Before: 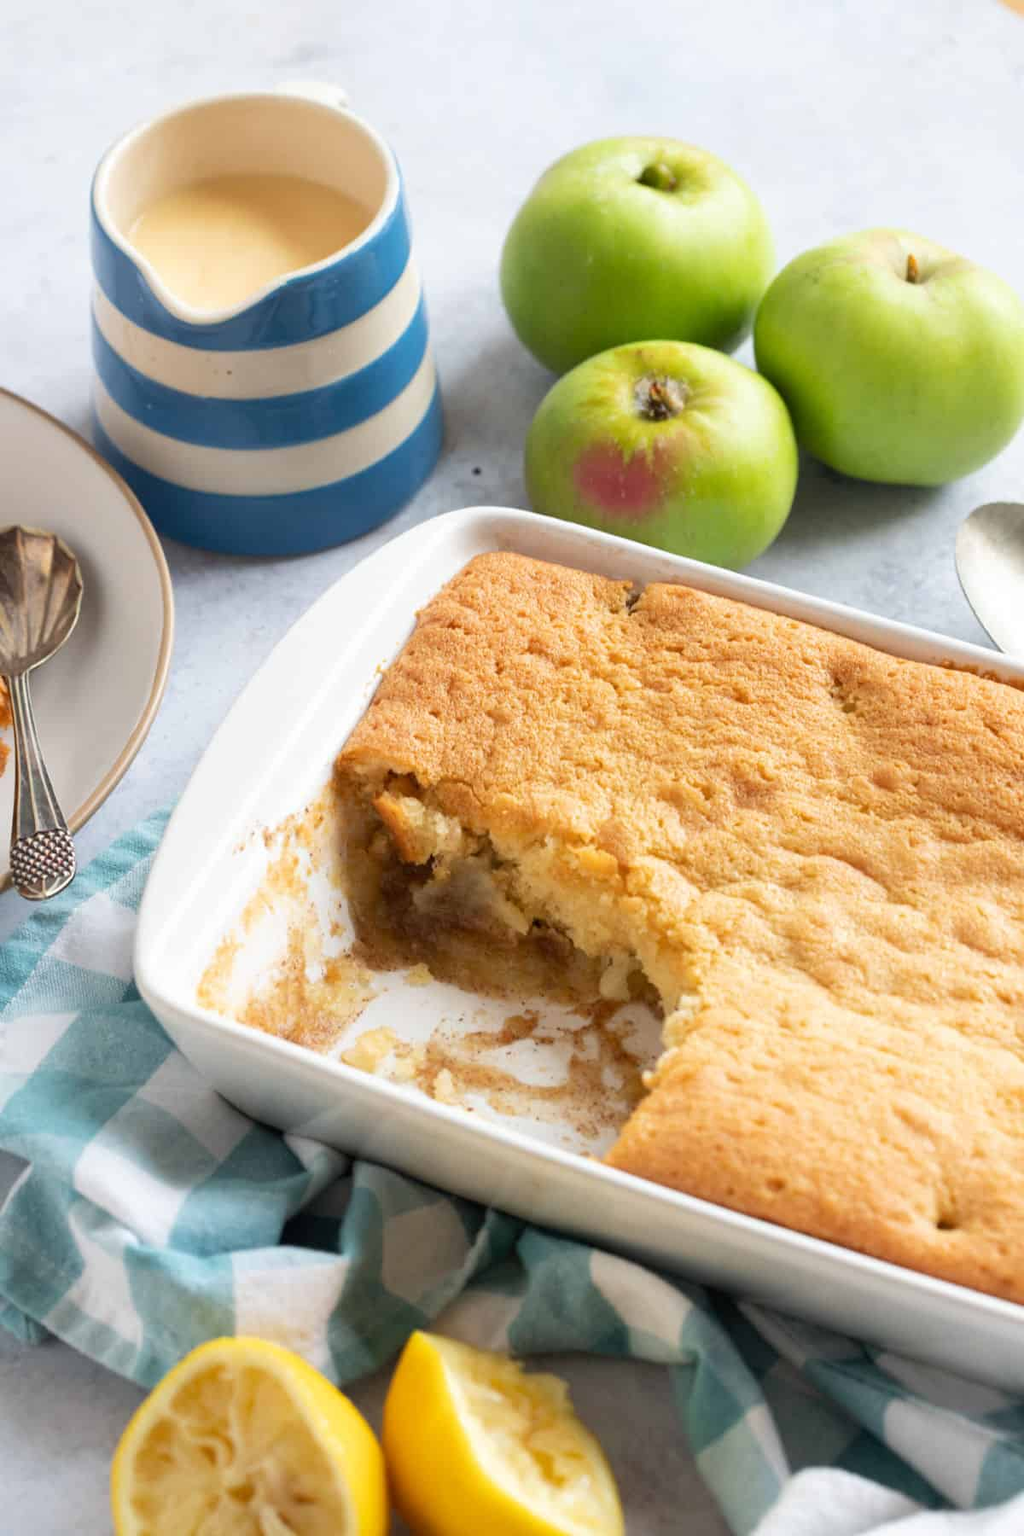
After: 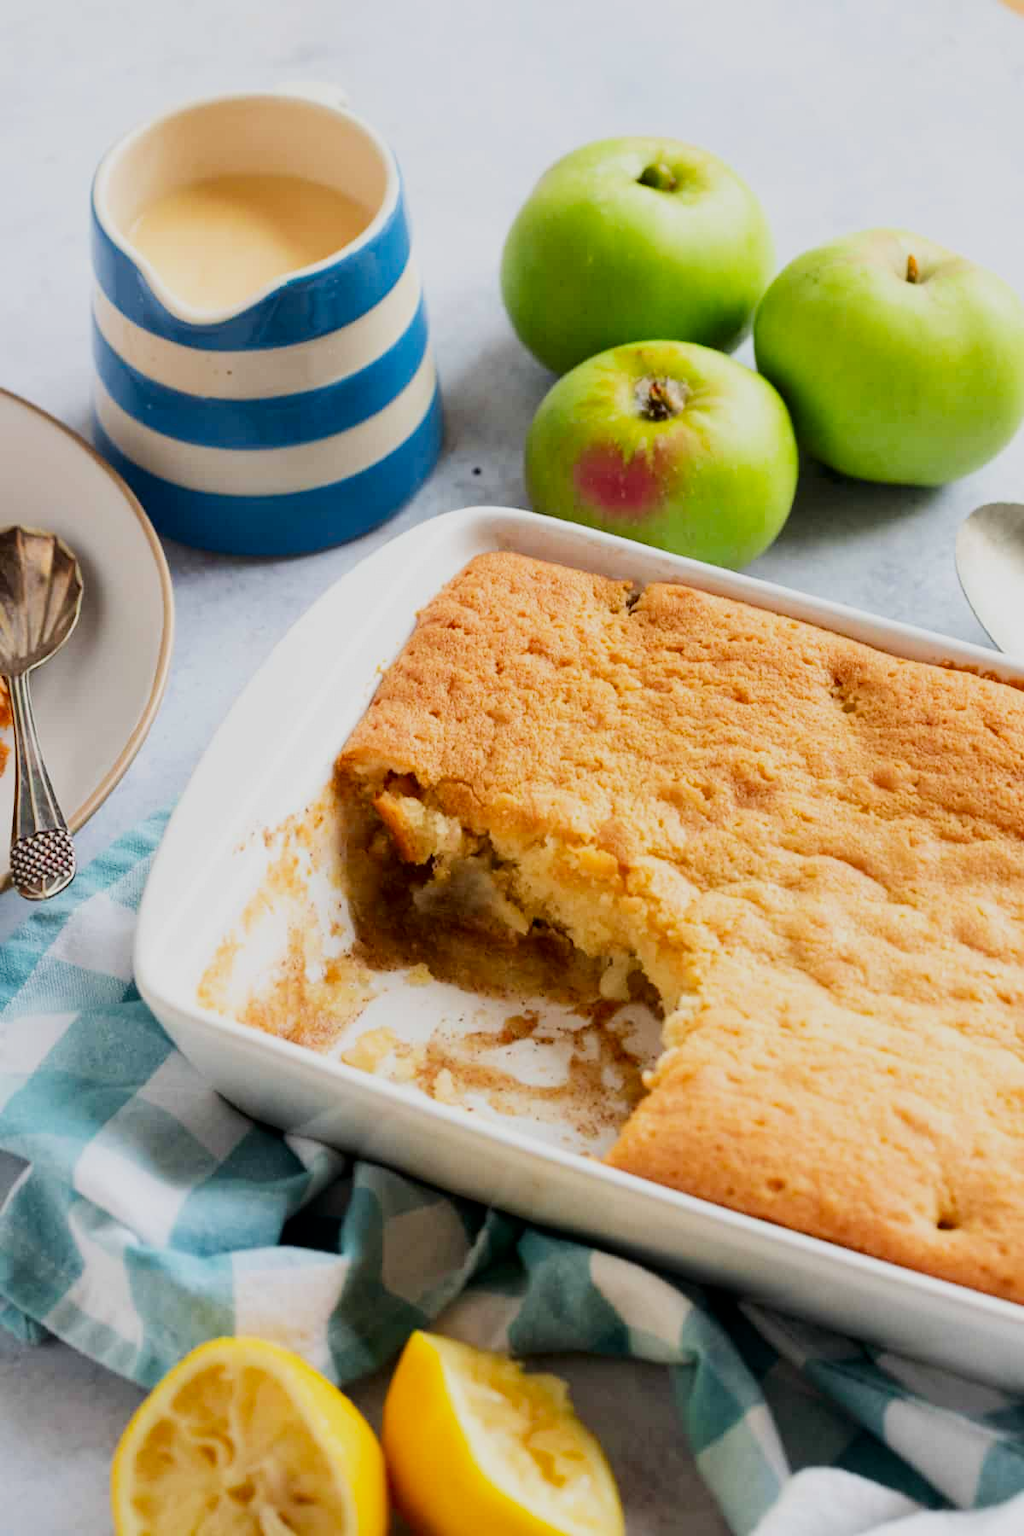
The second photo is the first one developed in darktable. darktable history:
exposure: exposure 0.236 EV, compensate highlight preservation false
filmic rgb: black relative exposure -7.65 EV, white relative exposure 4.56 EV, hardness 3.61, contrast 1.05
contrast brightness saturation: contrast 0.12, brightness -0.12, saturation 0.2
